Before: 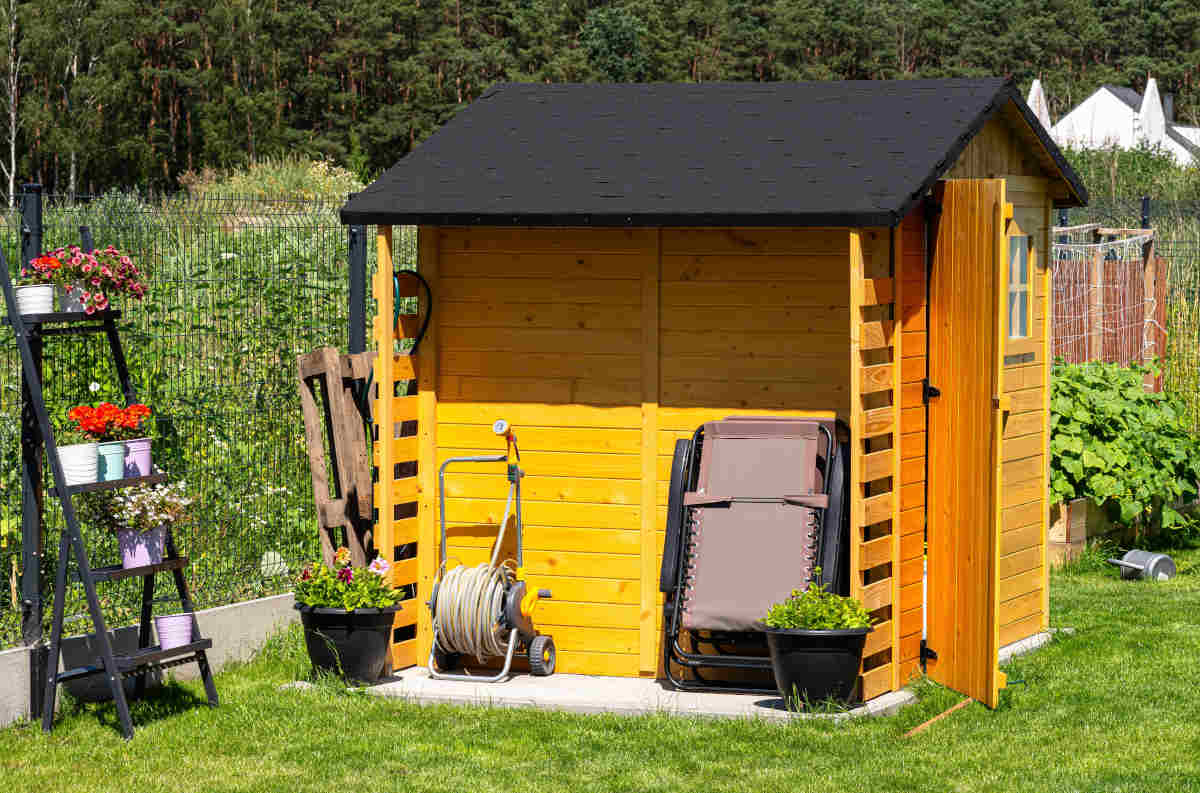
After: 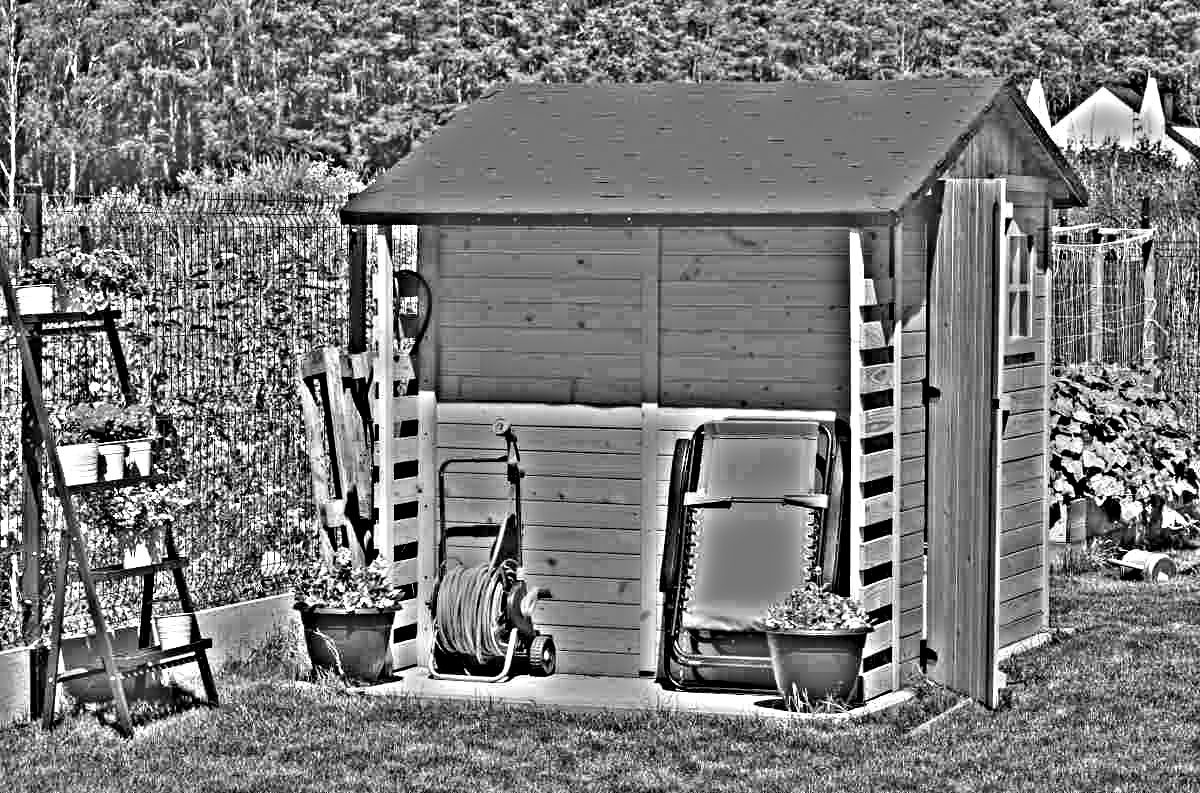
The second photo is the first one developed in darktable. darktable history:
highpass: on, module defaults
exposure: black level correction 0.001, exposure 0.3 EV, compensate highlight preservation false
white balance: red 0.98, blue 1.034
color balance rgb: perceptual saturation grading › global saturation 30%, global vibrance 30%
